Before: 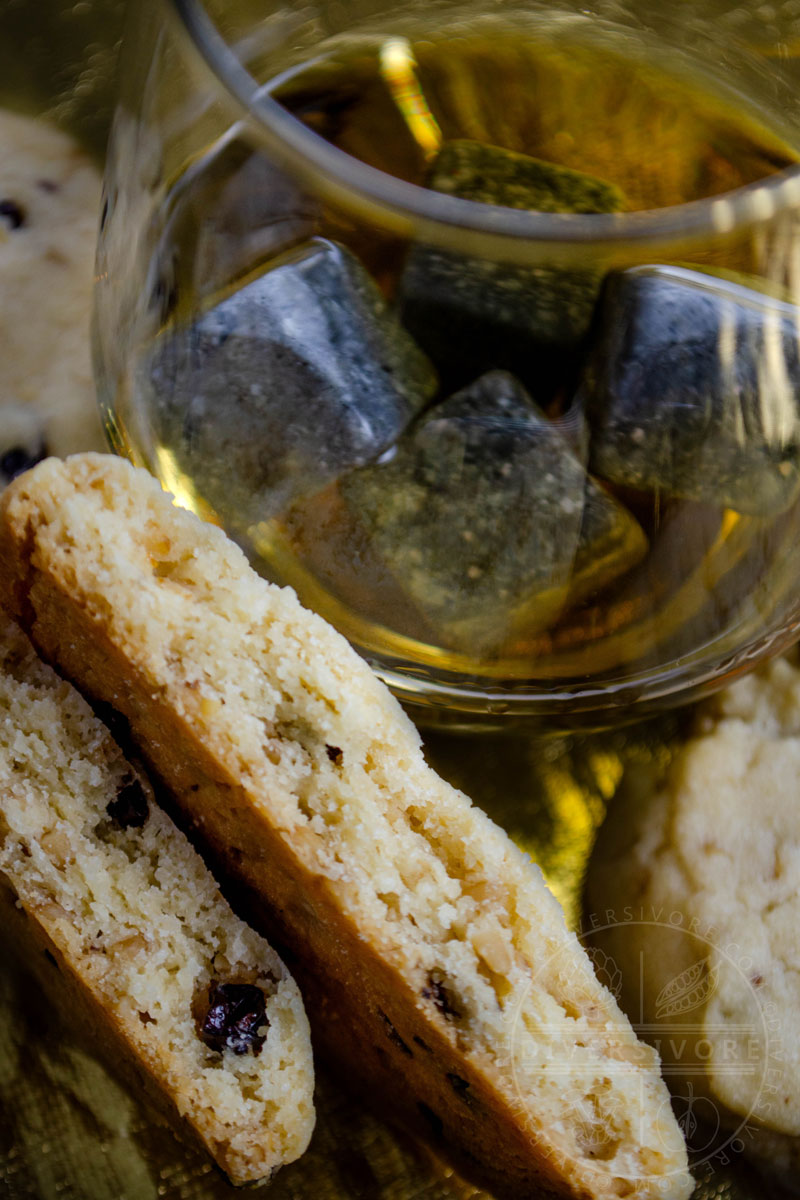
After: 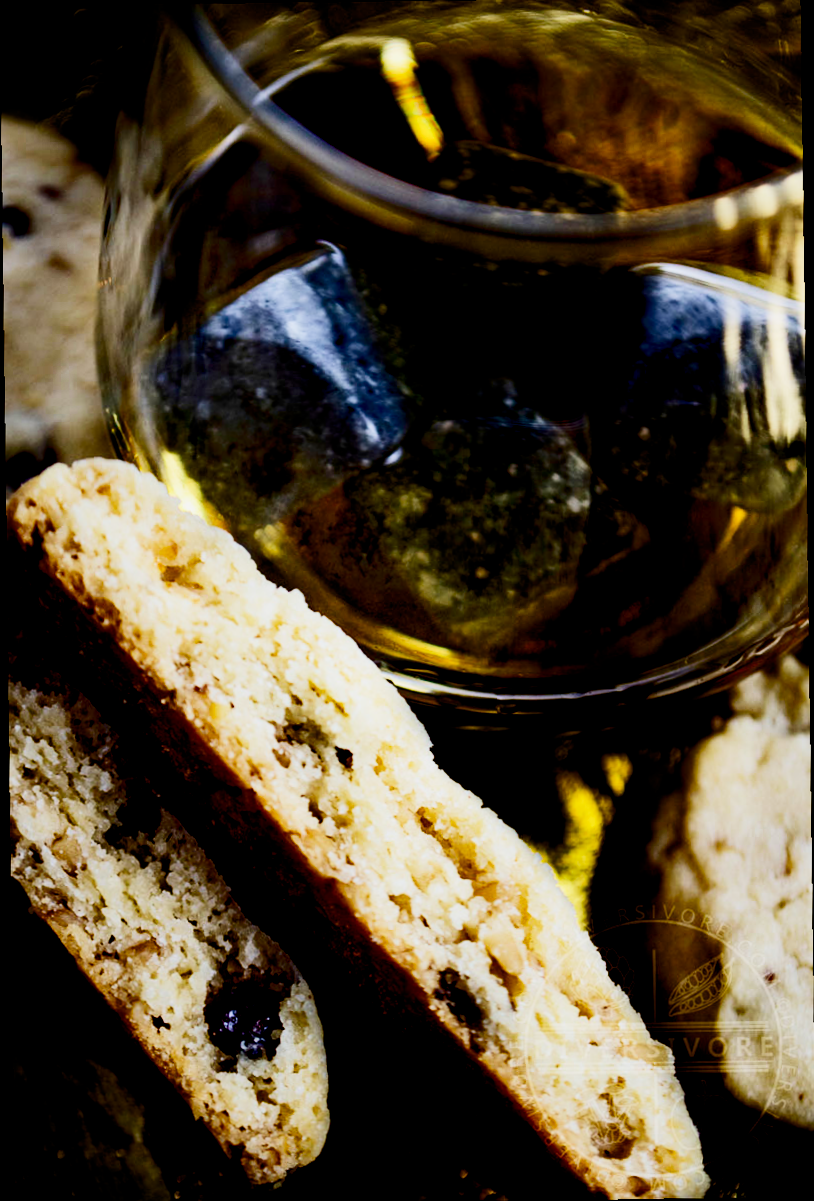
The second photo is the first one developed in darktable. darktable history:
exposure: black level correction 0.031, exposure 0.304 EV, compensate highlight preservation false
velvia: strength 15%
contrast brightness saturation: contrast 0.28
sigmoid: contrast 1.7, skew -0.2, preserve hue 0%, red attenuation 0.1, red rotation 0.035, green attenuation 0.1, green rotation -0.017, blue attenuation 0.15, blue rotation -0.052, base primaries Rec2020
crop and rotate: angle -0.5°
rotate and perspective: rotation -1.24°, automatic cropping off
